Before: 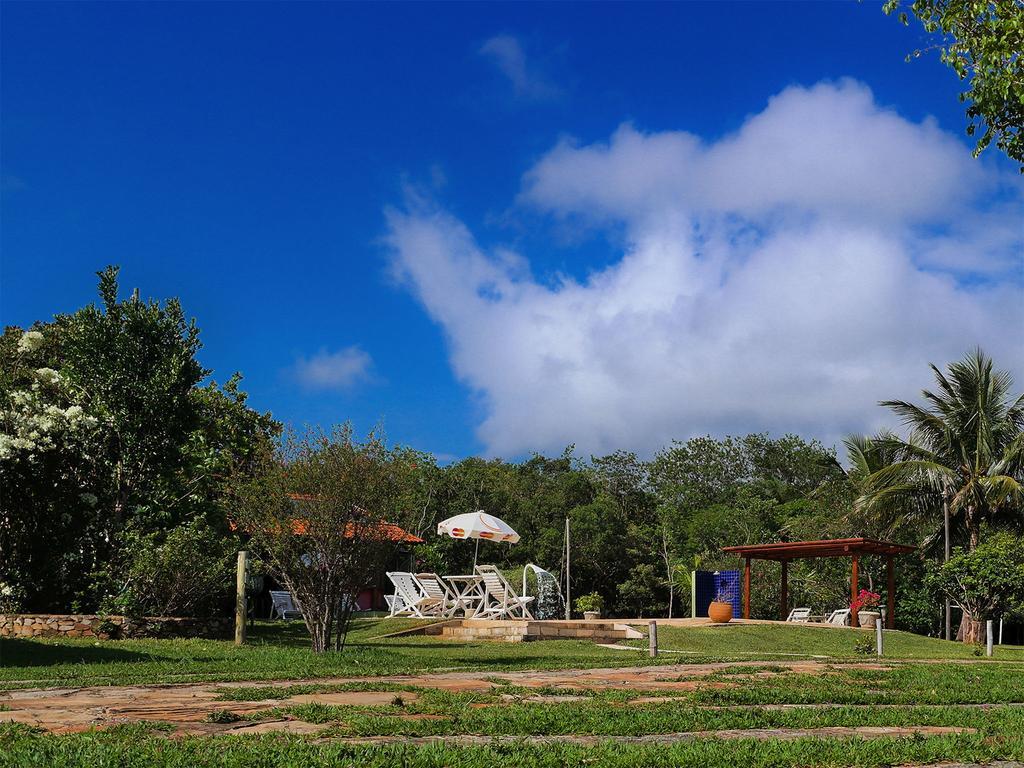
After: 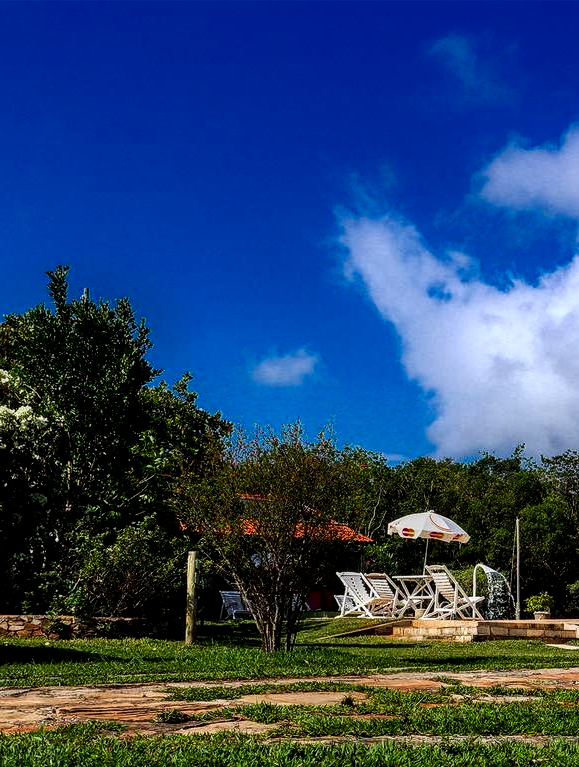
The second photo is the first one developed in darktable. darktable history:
contrast brightness saturation: contrast 0.206, brightness -0.107, saturation 0.215
local contrast: detail 150%
crop: left 4.925%, right 38.479%
